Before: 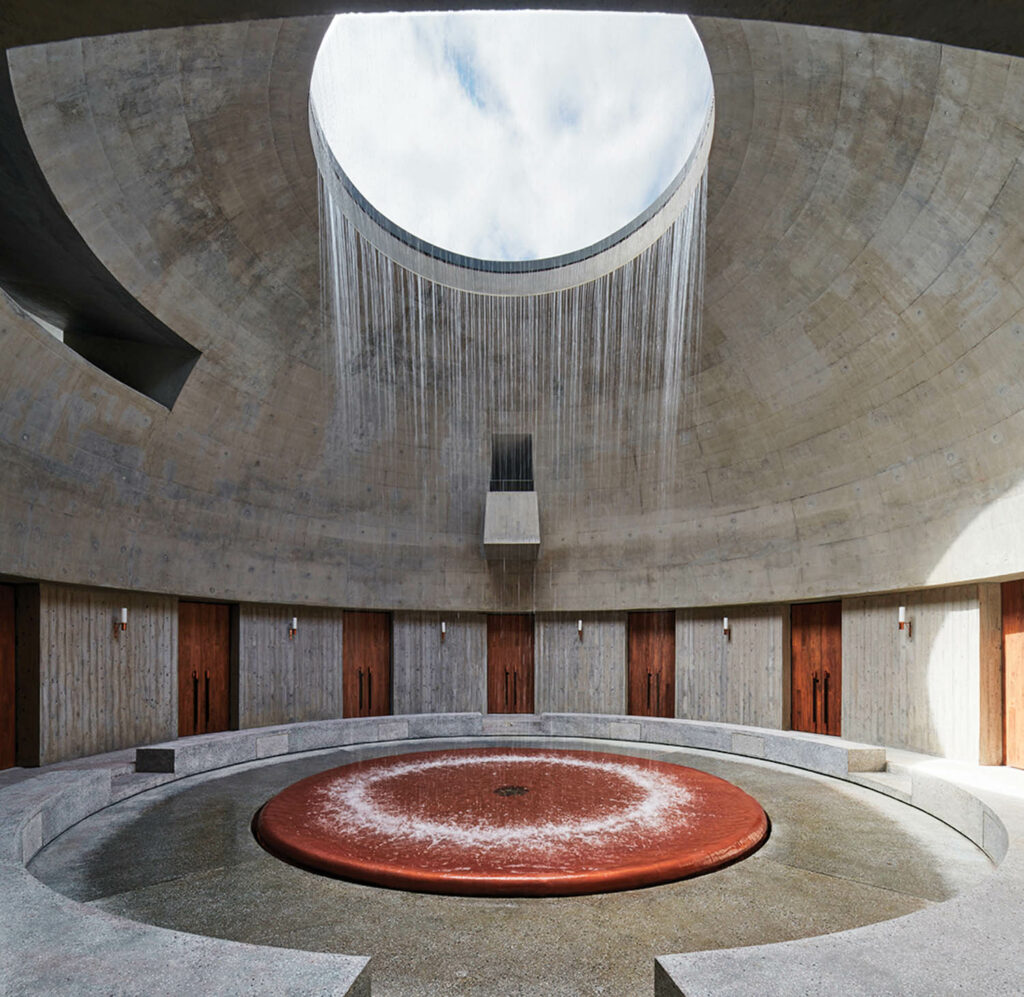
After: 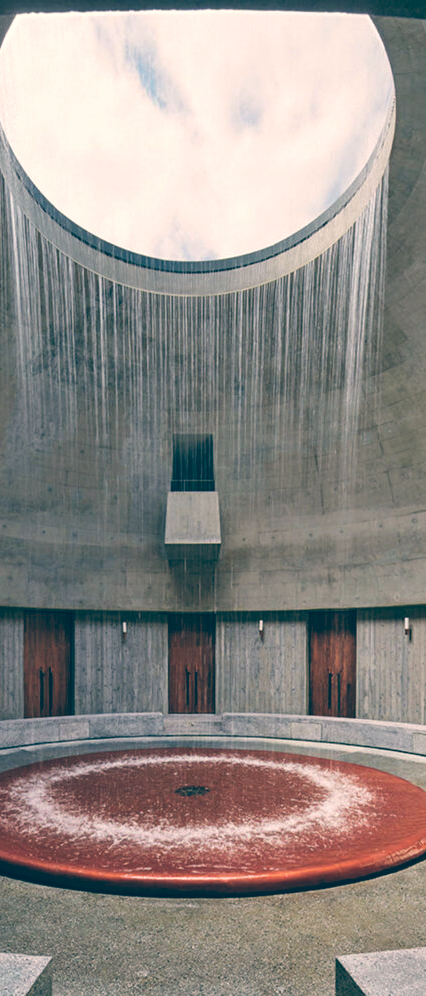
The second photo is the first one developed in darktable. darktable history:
color balance: lift [1.006, 0.985, 1.002, 1.015], gamma [1, 0.953, 1.008, 1.047], gain [1.076, 1.13, 1.004, 0.87]
crop: left 31.229%, right 27.105%
